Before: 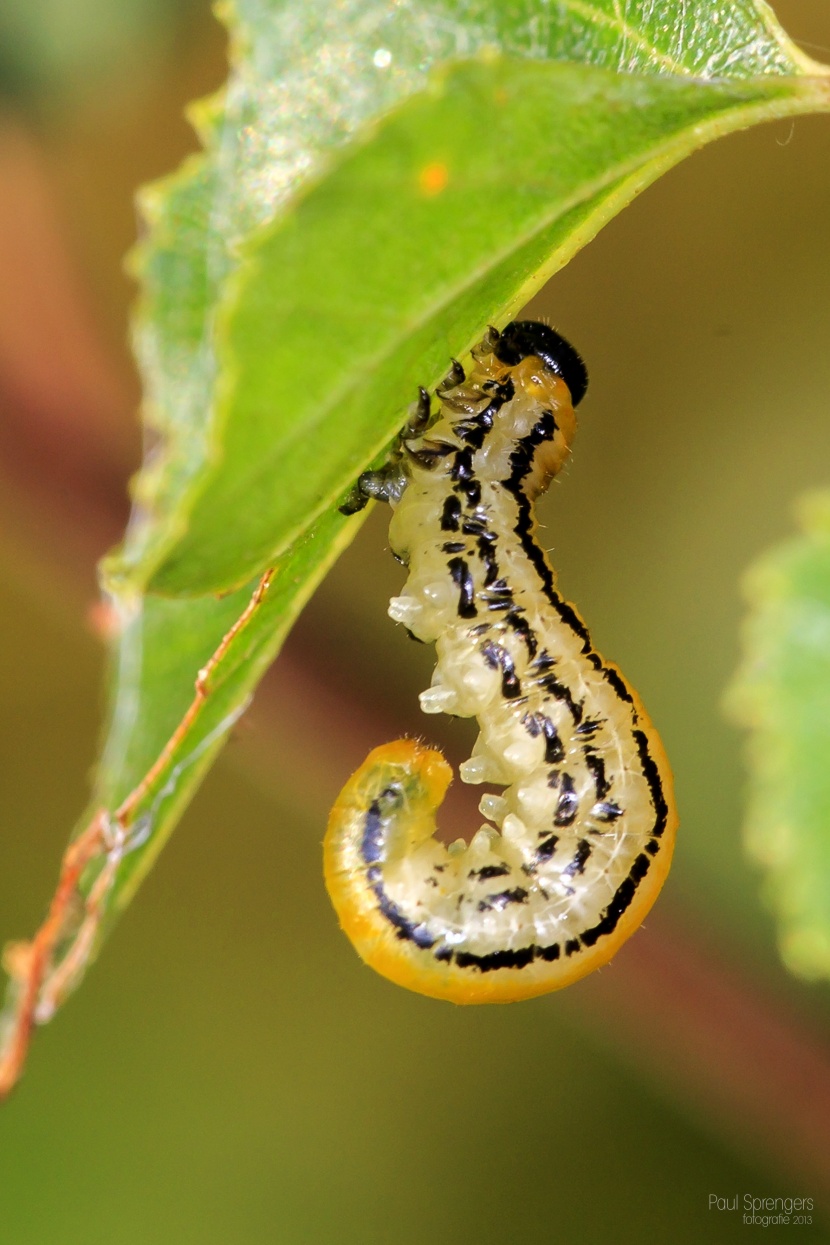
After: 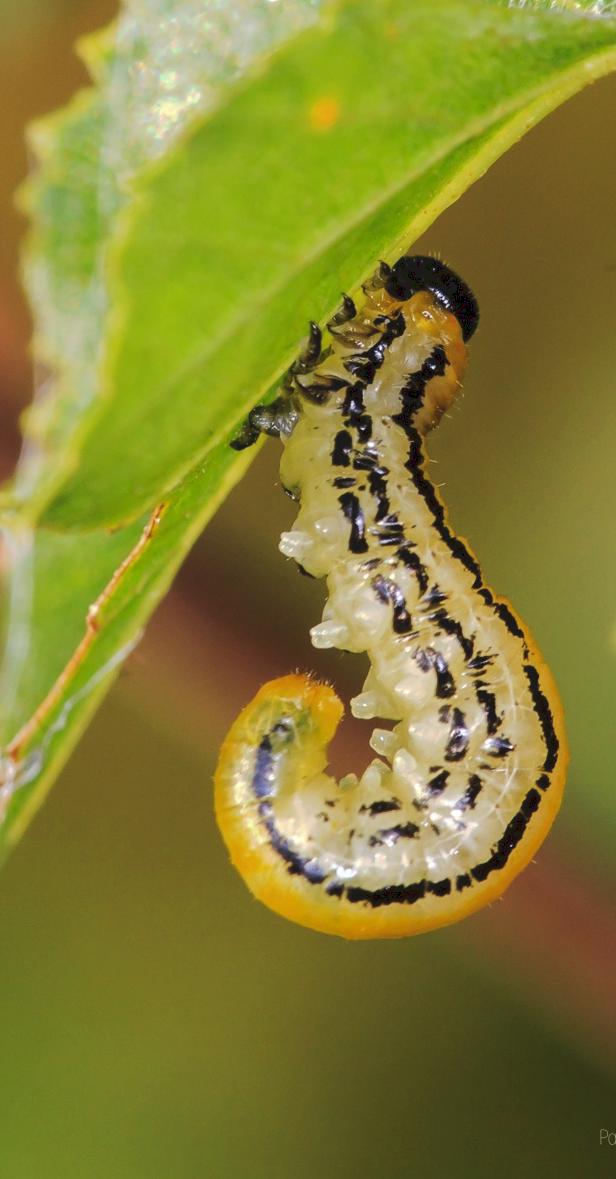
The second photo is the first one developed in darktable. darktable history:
tone curve: curves: ch0 [(0, 0) (0.003, 0.096) (0.011, 0.096) (0.025, 0.098) (0.044, 0.099) (0.069, 0.106) (0.1, 0.128) (0.136, 0.153) (0.177, 0.186) (0.224, 0.218) (0.277, 0.265) (0.335, 0.316) (0.399, 0.374) (0.468, 0.445) (0.543, 0.526) (0.623, 0.605) (0.709, 0.681) (0.801, 0.758) (0.898, 0.819) (1, 1)], preserve colors none
crop and rotate: left 13.15%, top 5.251%, right 12.609%
